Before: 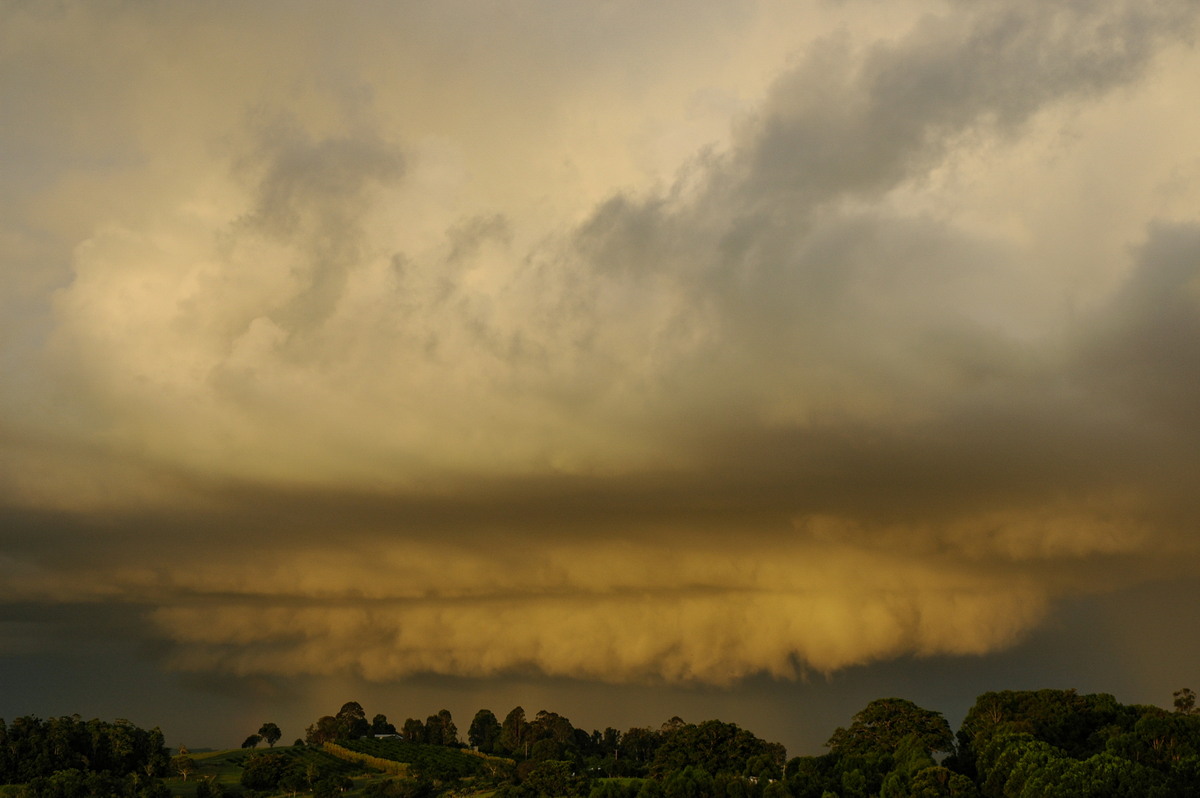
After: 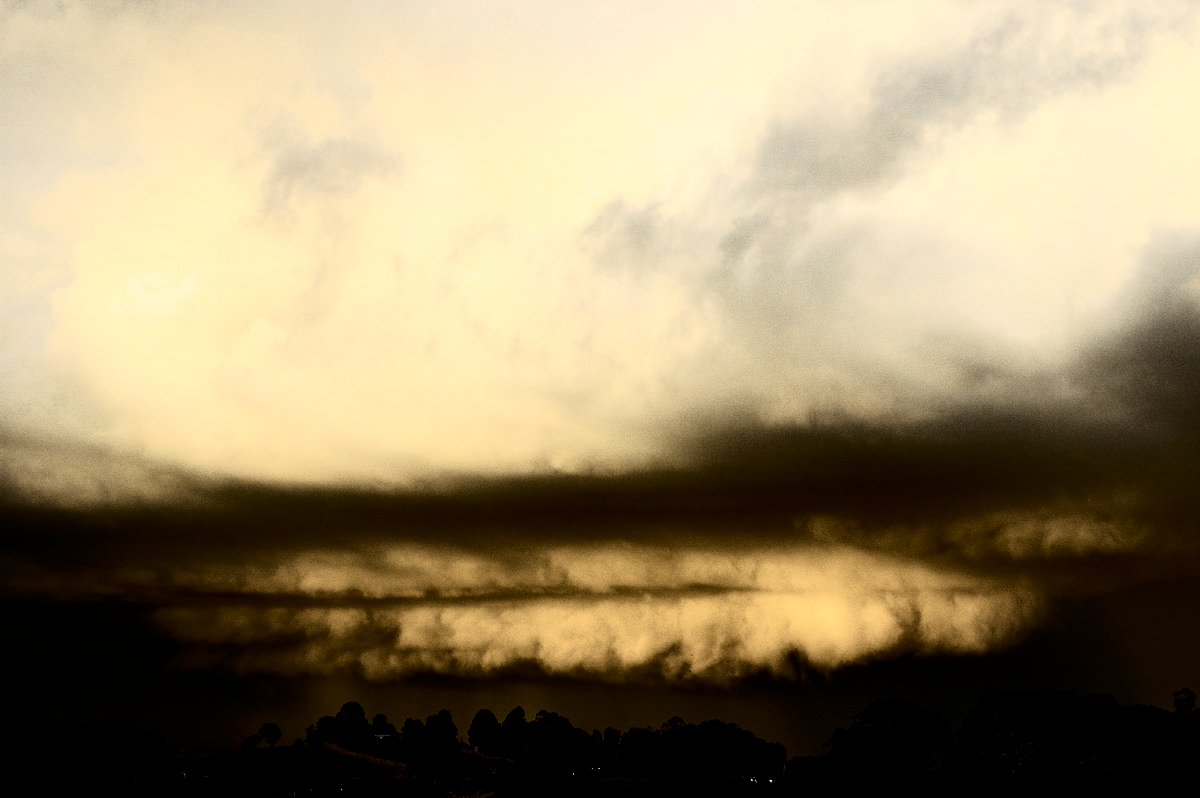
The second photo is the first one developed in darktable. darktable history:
filmic rgb: black relative exposure -4 EV, white relative exposure 3 EV, hardness 3.02, contrast 1.4
tone equalizer: -8 EV -0.75 EV, -7 EV -0.7 EV, -6 EV -0.6 EV, -5 EV -0.4 EV, -3 EV 0.4 EV, -2 EV 0.6 EV, -1 EV 0.7 EV, +0 EV 0.75 EV, edges refinement/feathering 500, mask exposure compensation -1.57 EV, preserve details no
contrast brightness saturation: contrast 0.5, saturation -0.1
